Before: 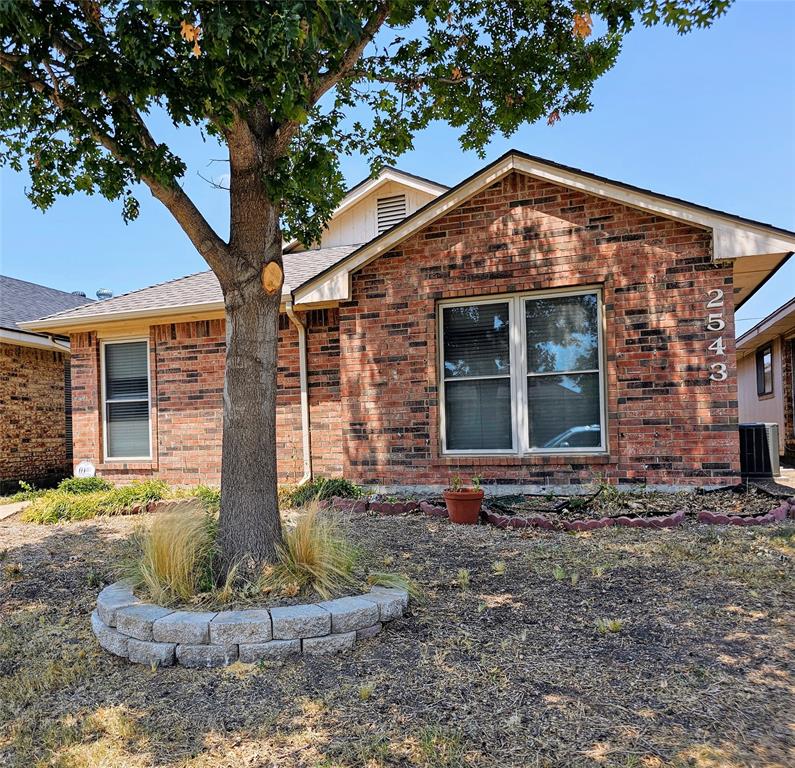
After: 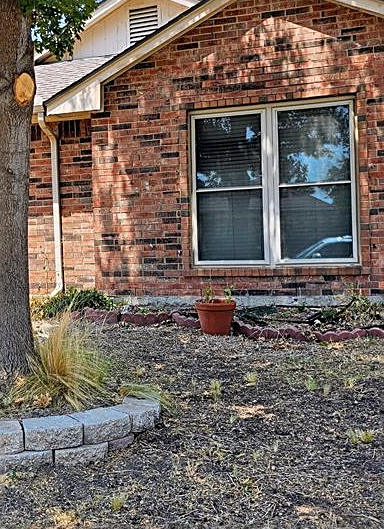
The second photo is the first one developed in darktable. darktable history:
crop: left 31.307%, top 24.71%, right 20.336%, bottom 6.352%
sharpen: on, module defaults
